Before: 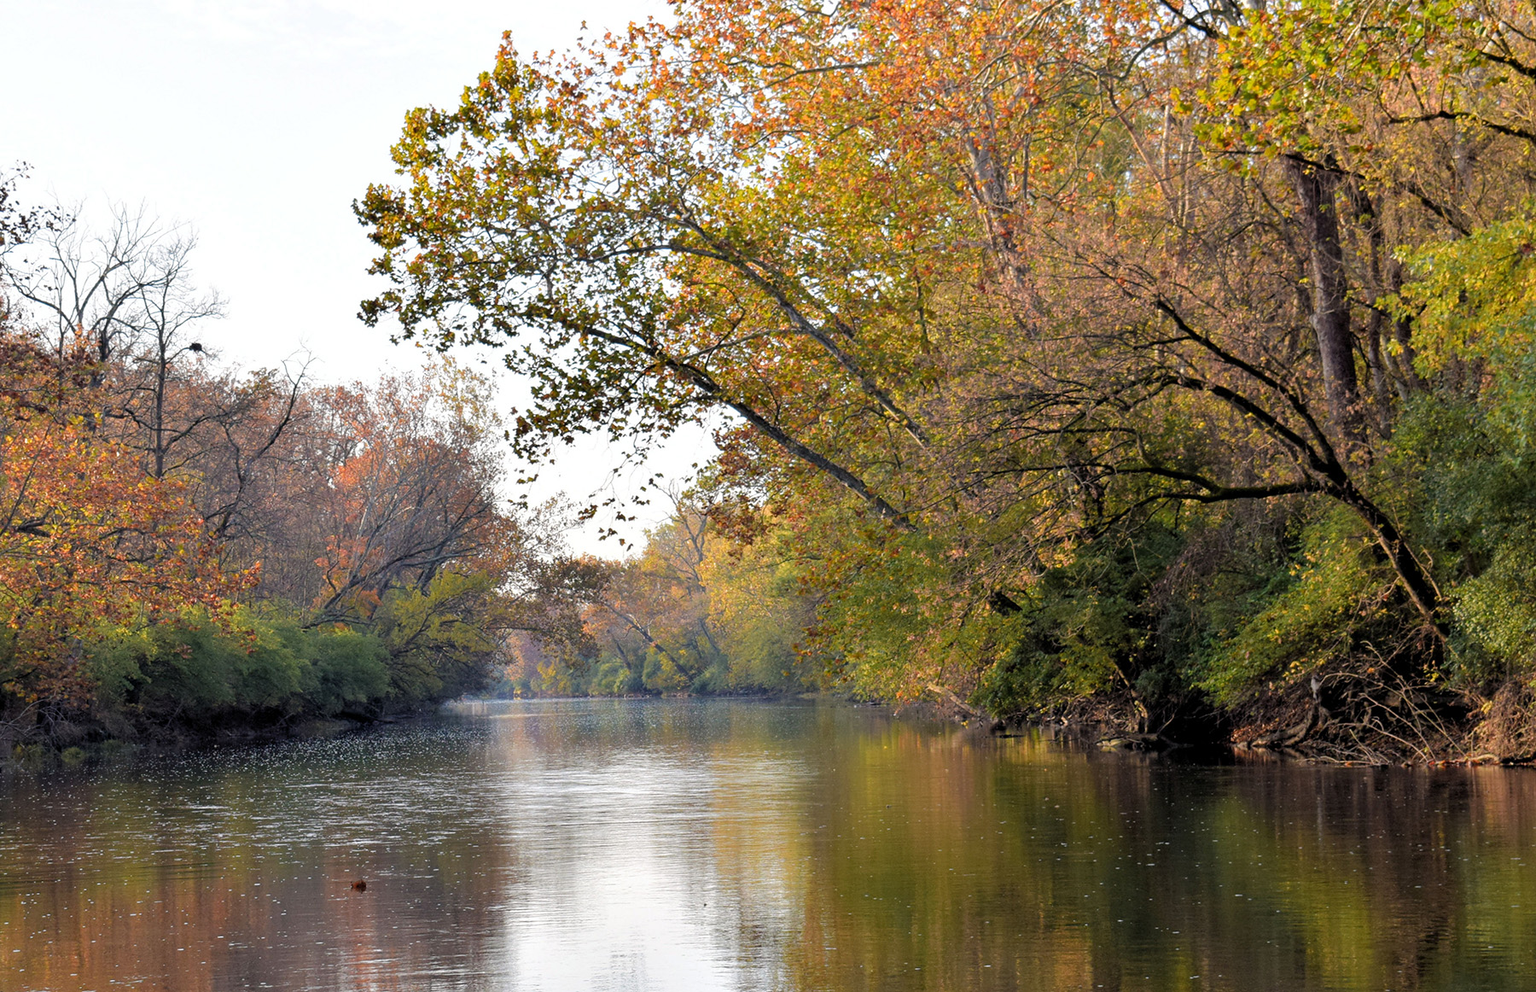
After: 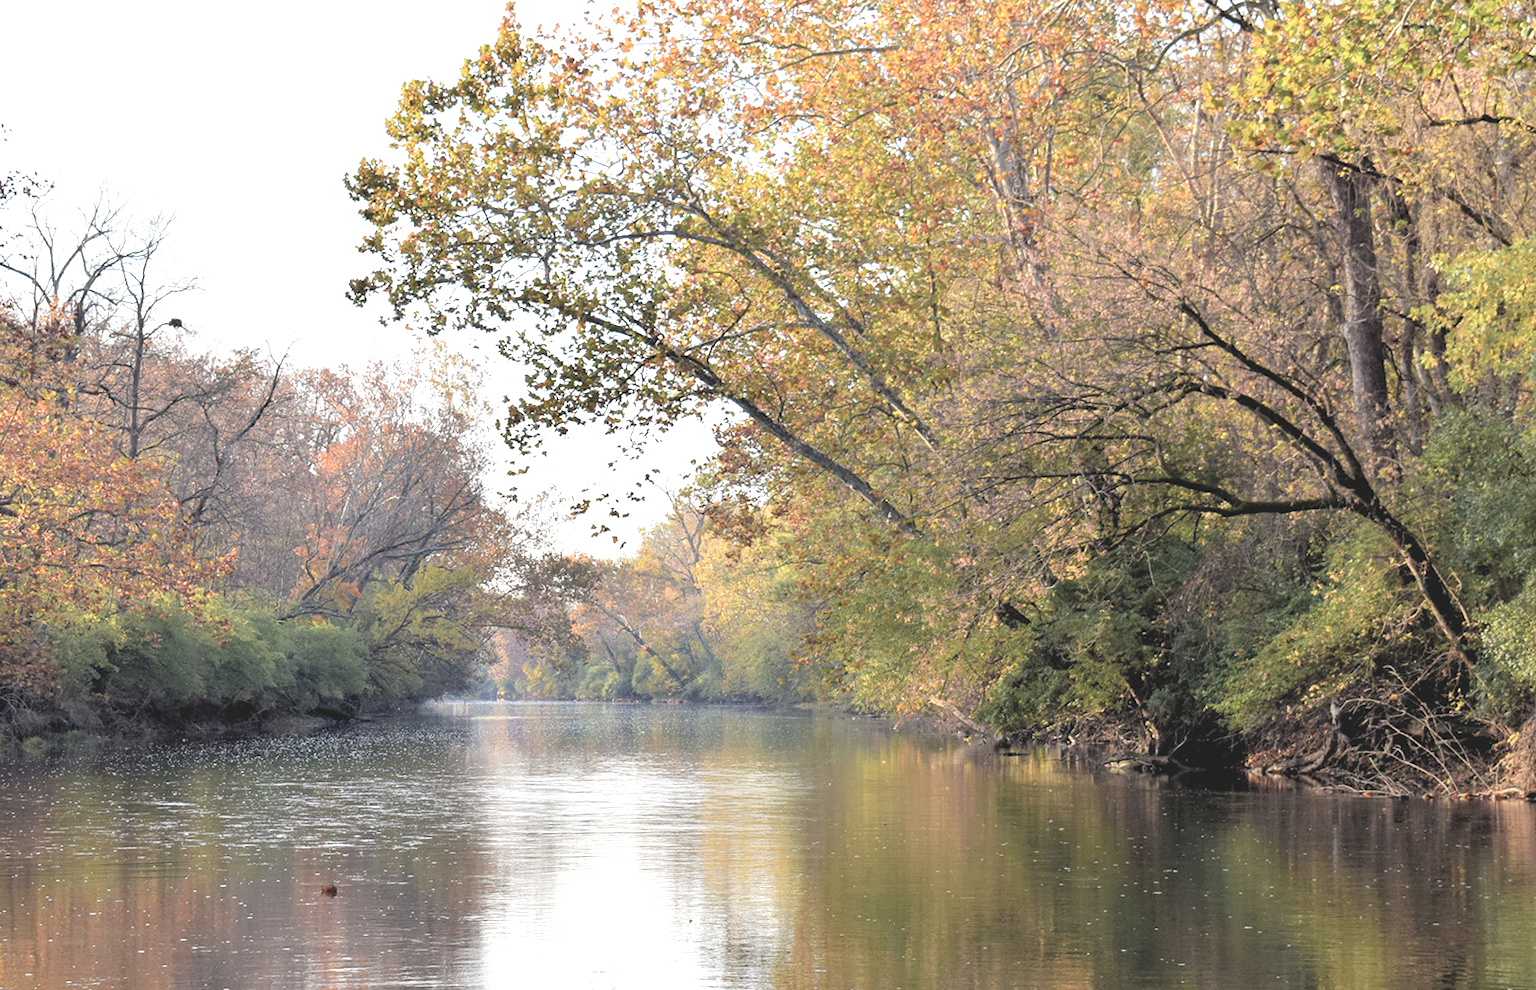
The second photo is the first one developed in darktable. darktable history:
exposure: exposure 1.2 EV, compensate highlight preservation false
crop and rotate: angle -1.69°
contrast brightness saturation: contrast -0.26, saturation -0.43
